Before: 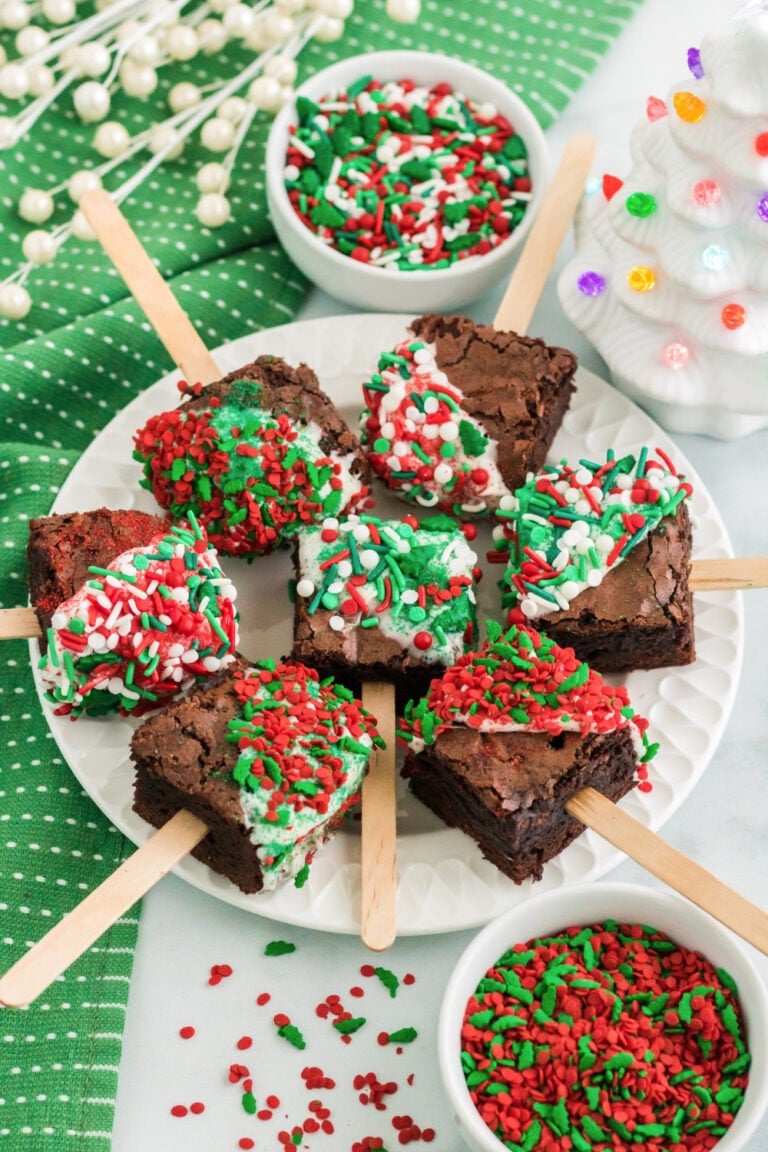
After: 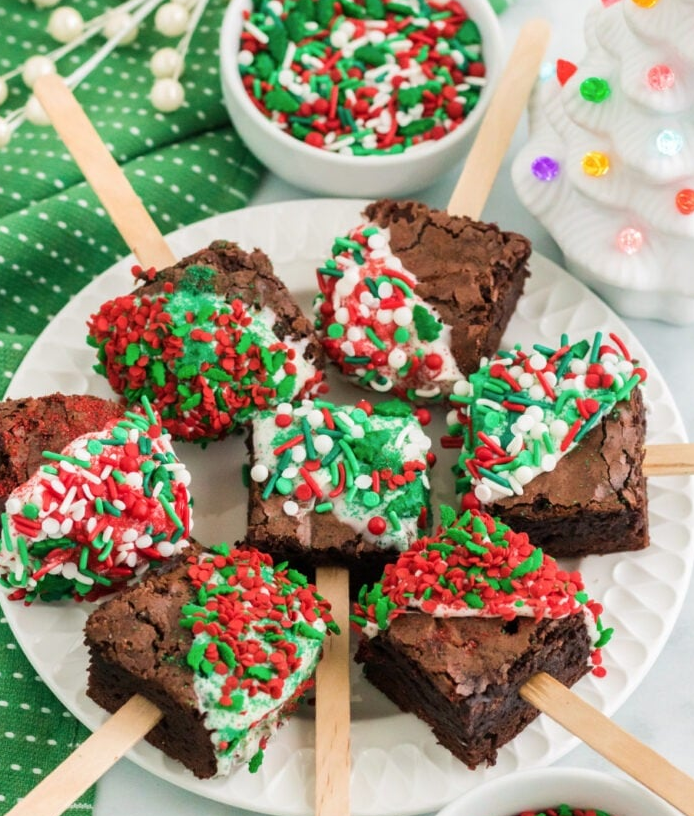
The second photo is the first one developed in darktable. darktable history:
crop: left 6.009%, top 10.035%, right 3.613%, bottom 19.067%
